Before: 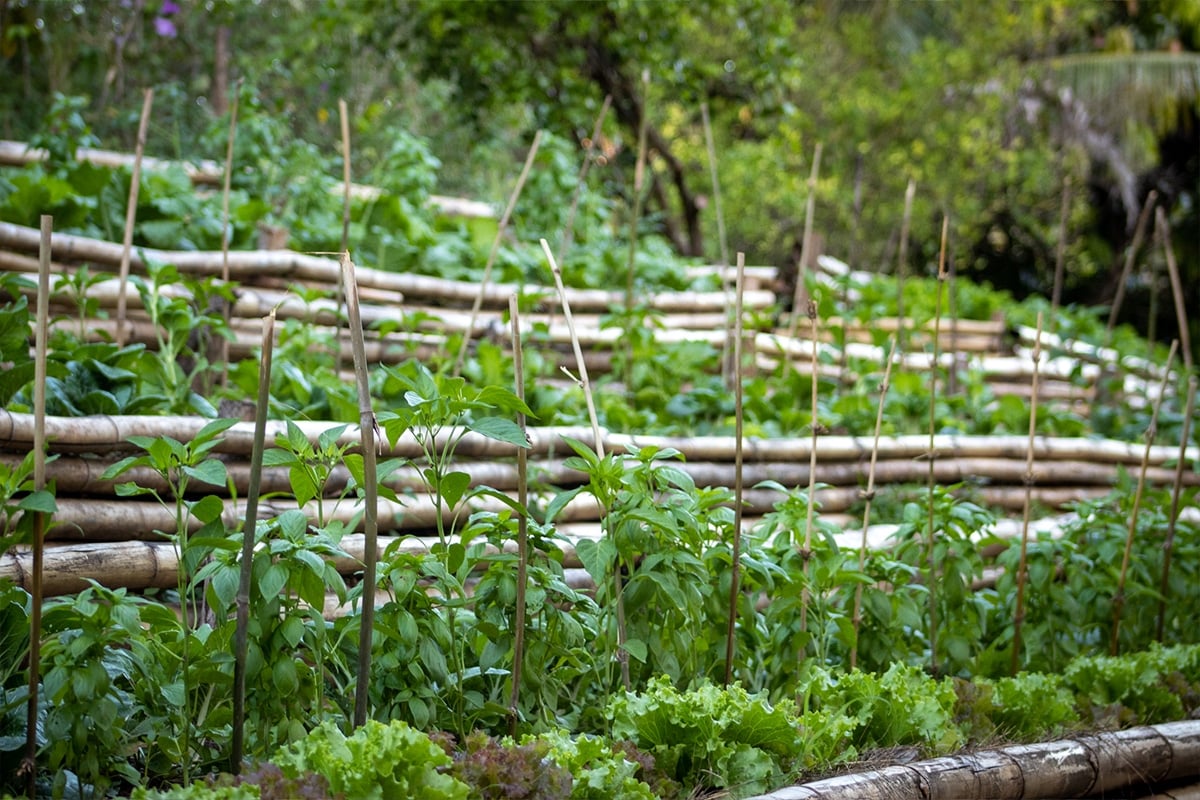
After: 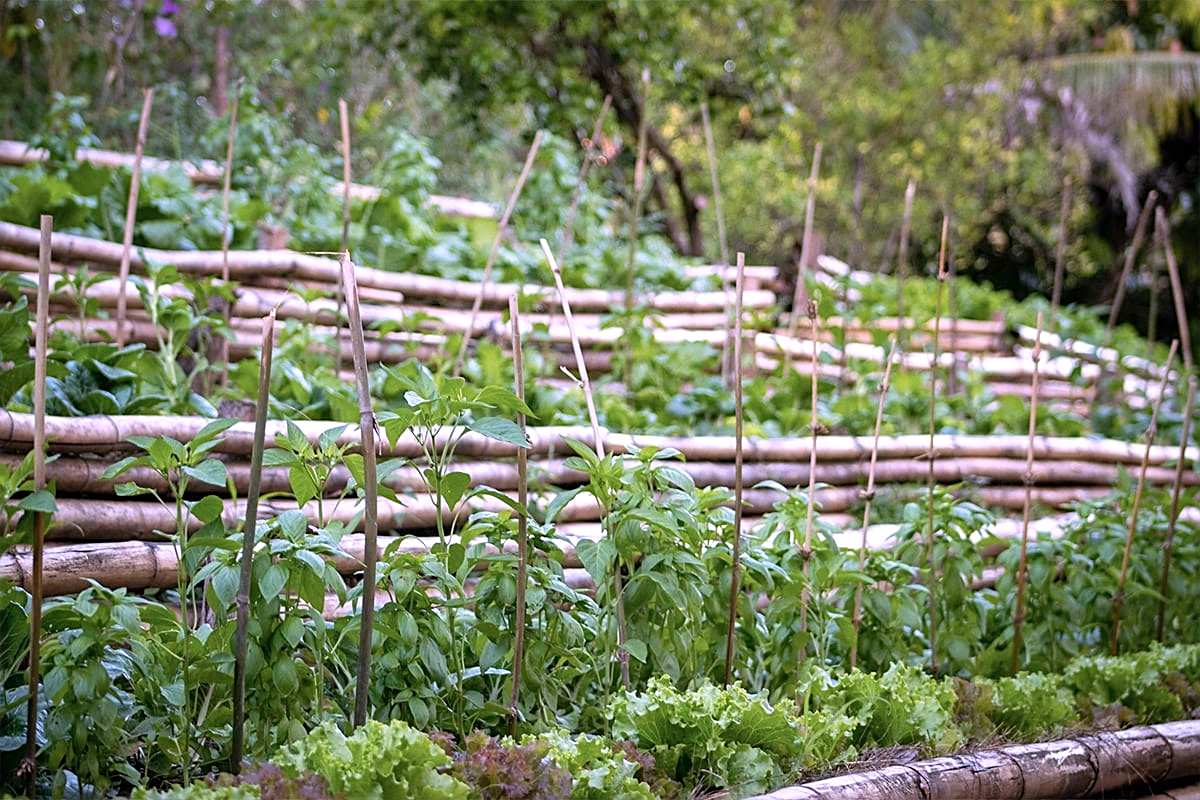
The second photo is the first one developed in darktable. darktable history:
exposure: exposure 0.171 EV, compensate exposure bias true, compensate highlight preservation false
levels: levels [0, 0.478, 1]
sharpen: on, module defaults
color correction: highlights a* 16.07, highlights b* -20.39
